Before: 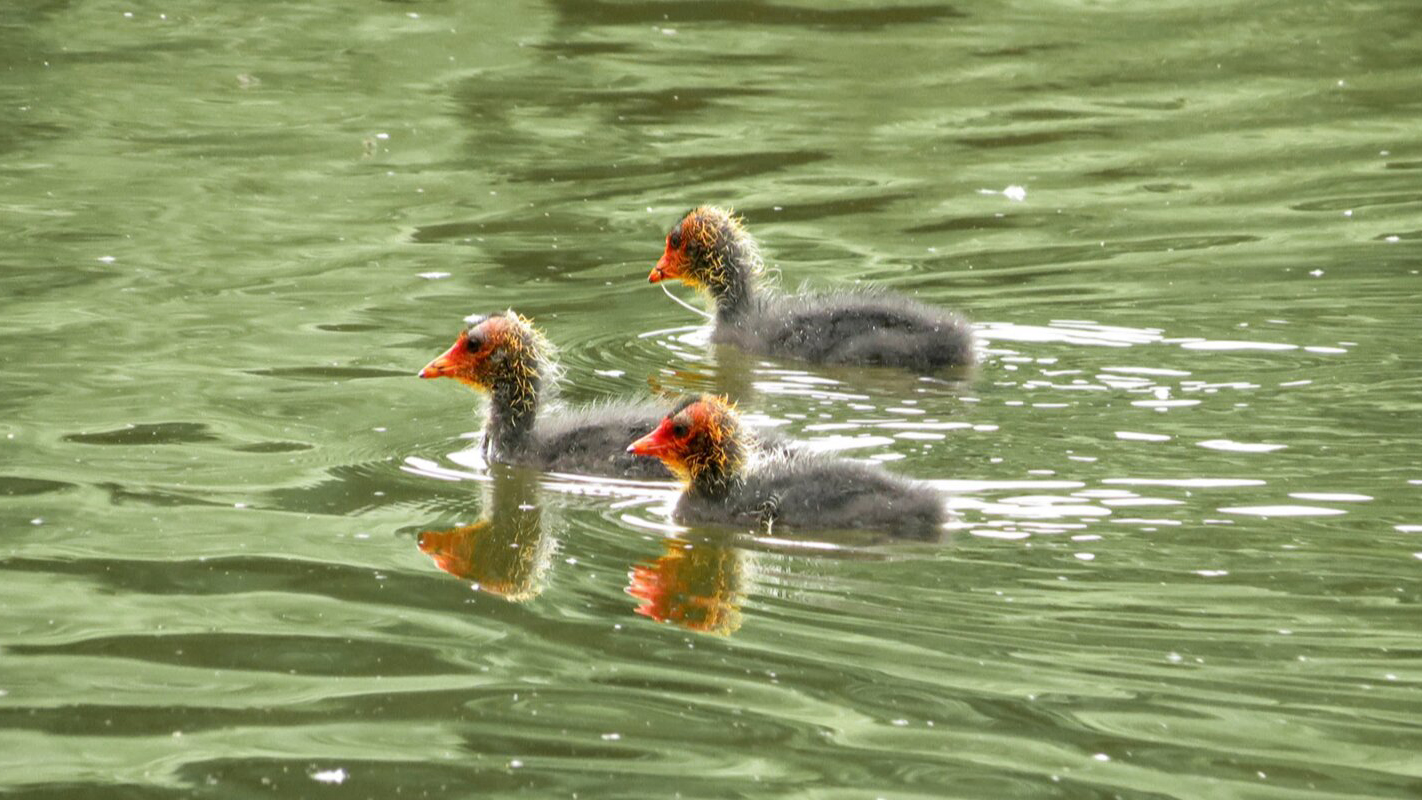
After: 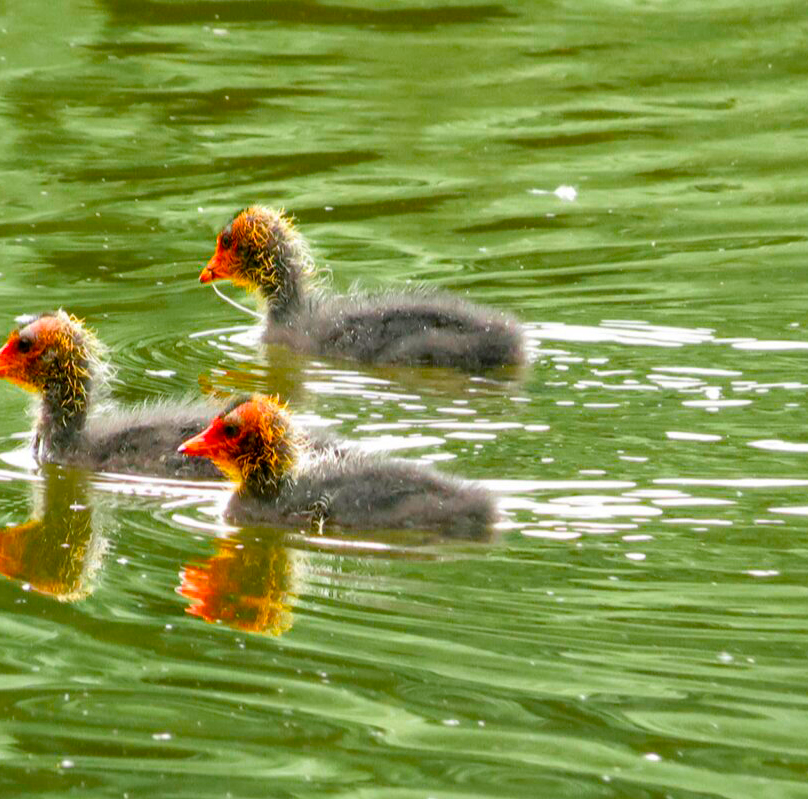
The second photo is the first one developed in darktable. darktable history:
crop: left 31.602%, top 0.002%, right 11.57%
color balance rgb: perceptual saturation grading › global saturation 36.175%, perceptual saturation grading › shadows 34.588%
